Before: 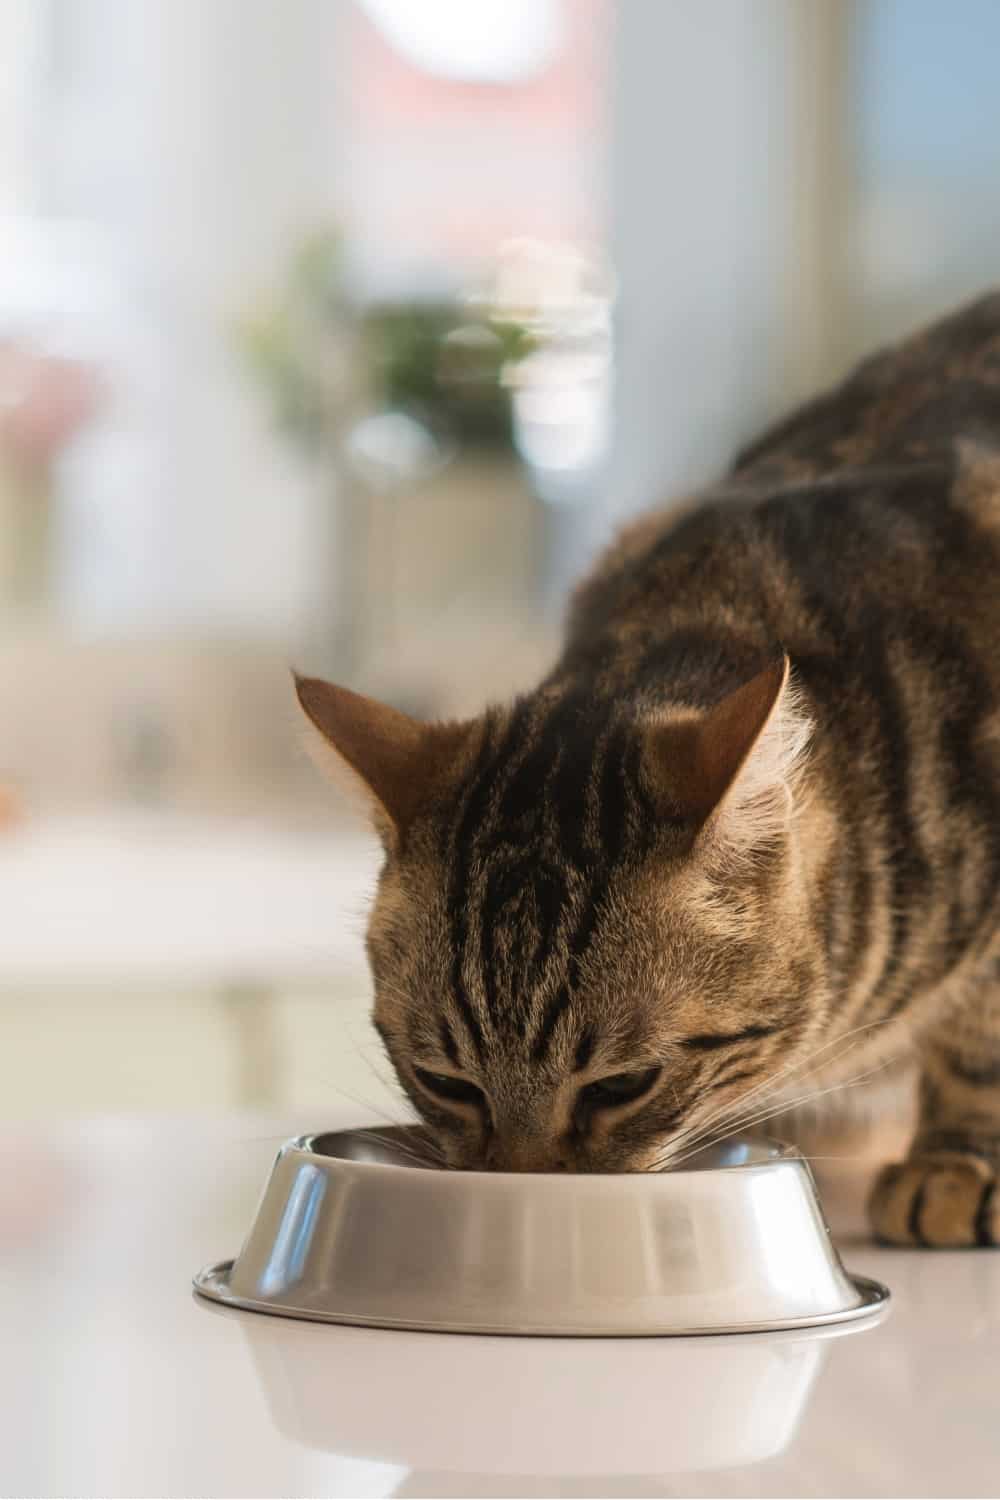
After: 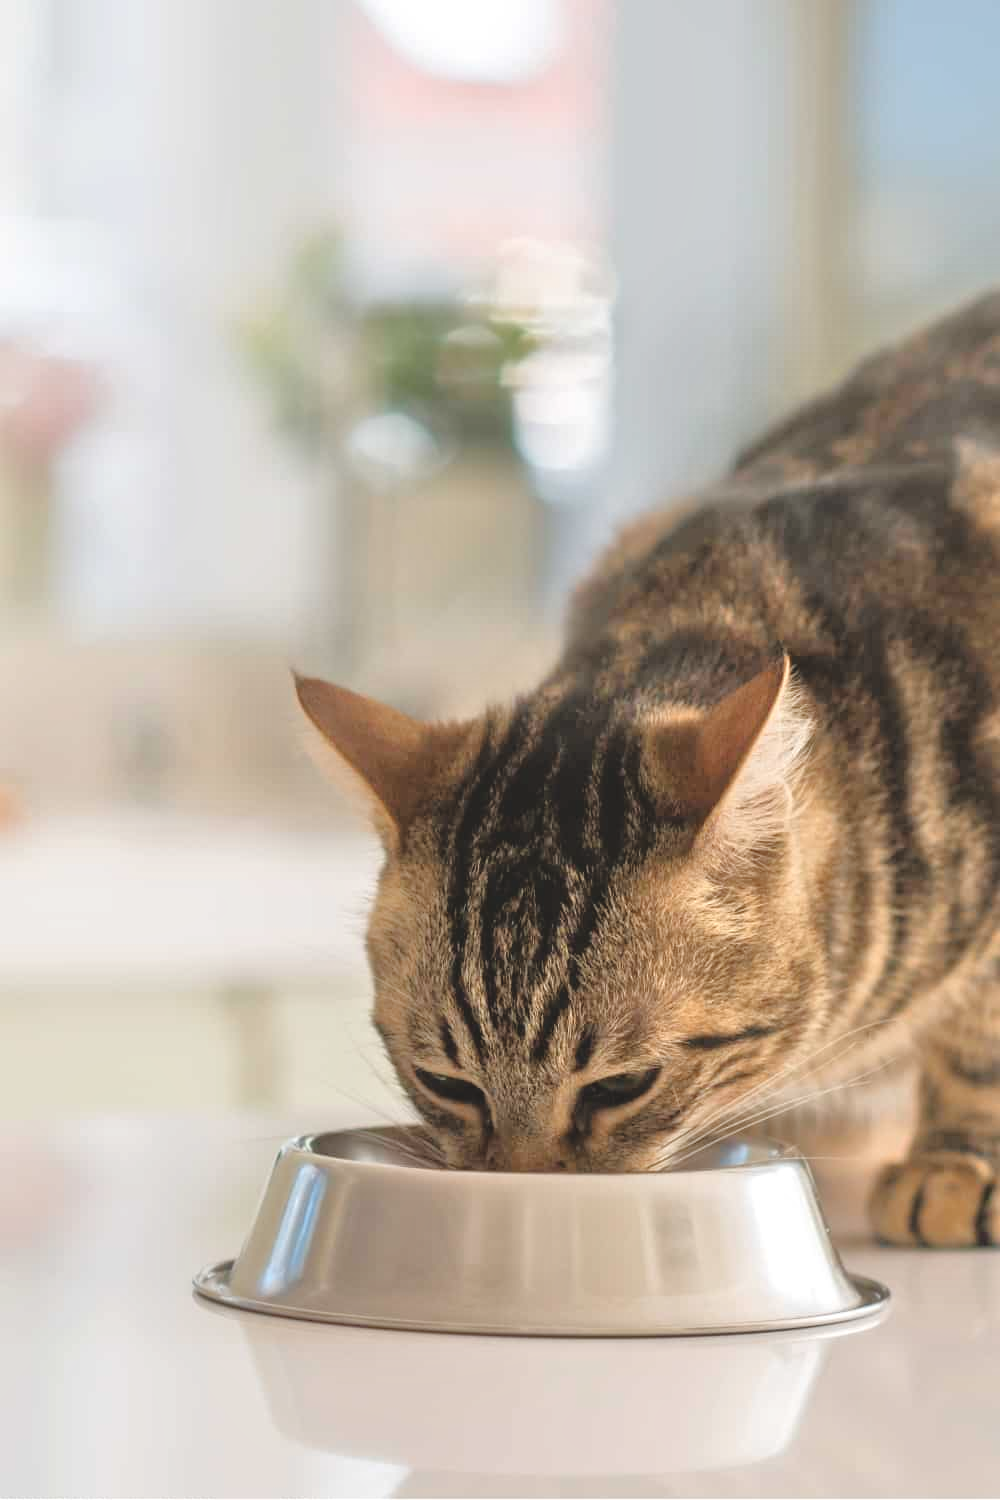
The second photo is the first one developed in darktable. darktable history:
tone equalizer: -7 EV 0.15 EV, -6 EV 0.6 EV, -5 EV 1.15 EV, -4 EV 1.33 EV, -3 EV 1.15 EV, -2 EV 0.6 EV, -1 EV 0.15 EV, mask exposure compensation -0.5 EV
color balance: lift [1.007, 1, 1, 1], gamma [1.097, 1, 1, 1]
